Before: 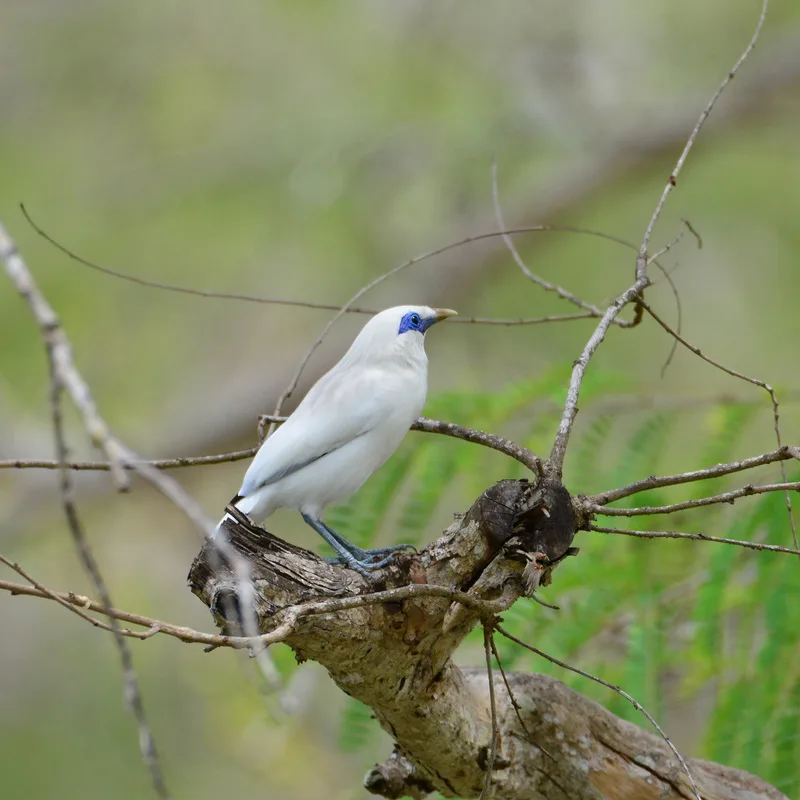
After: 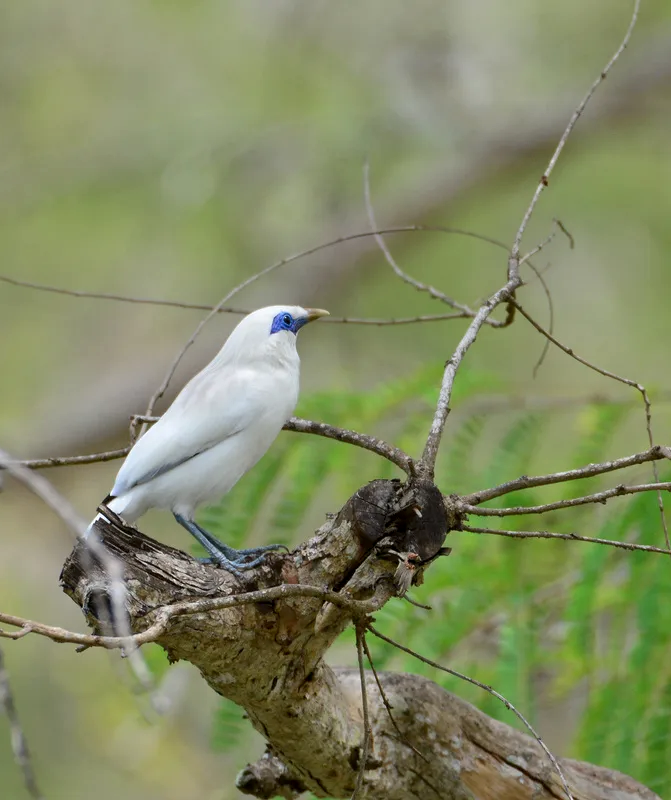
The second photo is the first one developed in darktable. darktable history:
local contrast: highlights 107%, shadows 101%, detail 119%, midtone range 0.2
crop: left 16.117%
